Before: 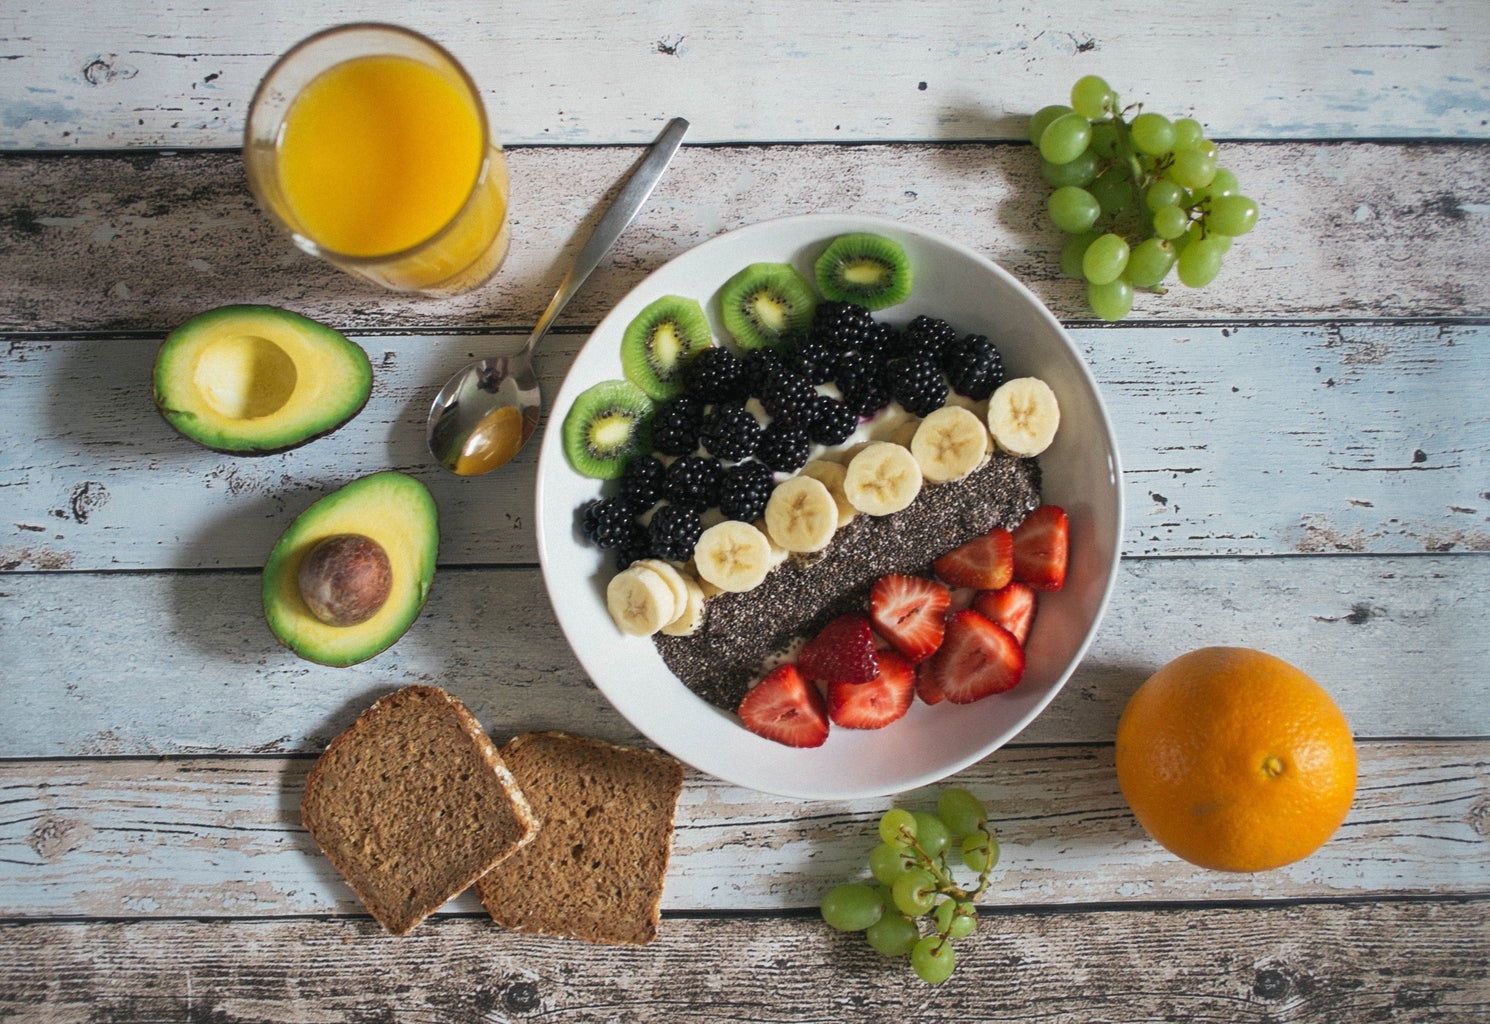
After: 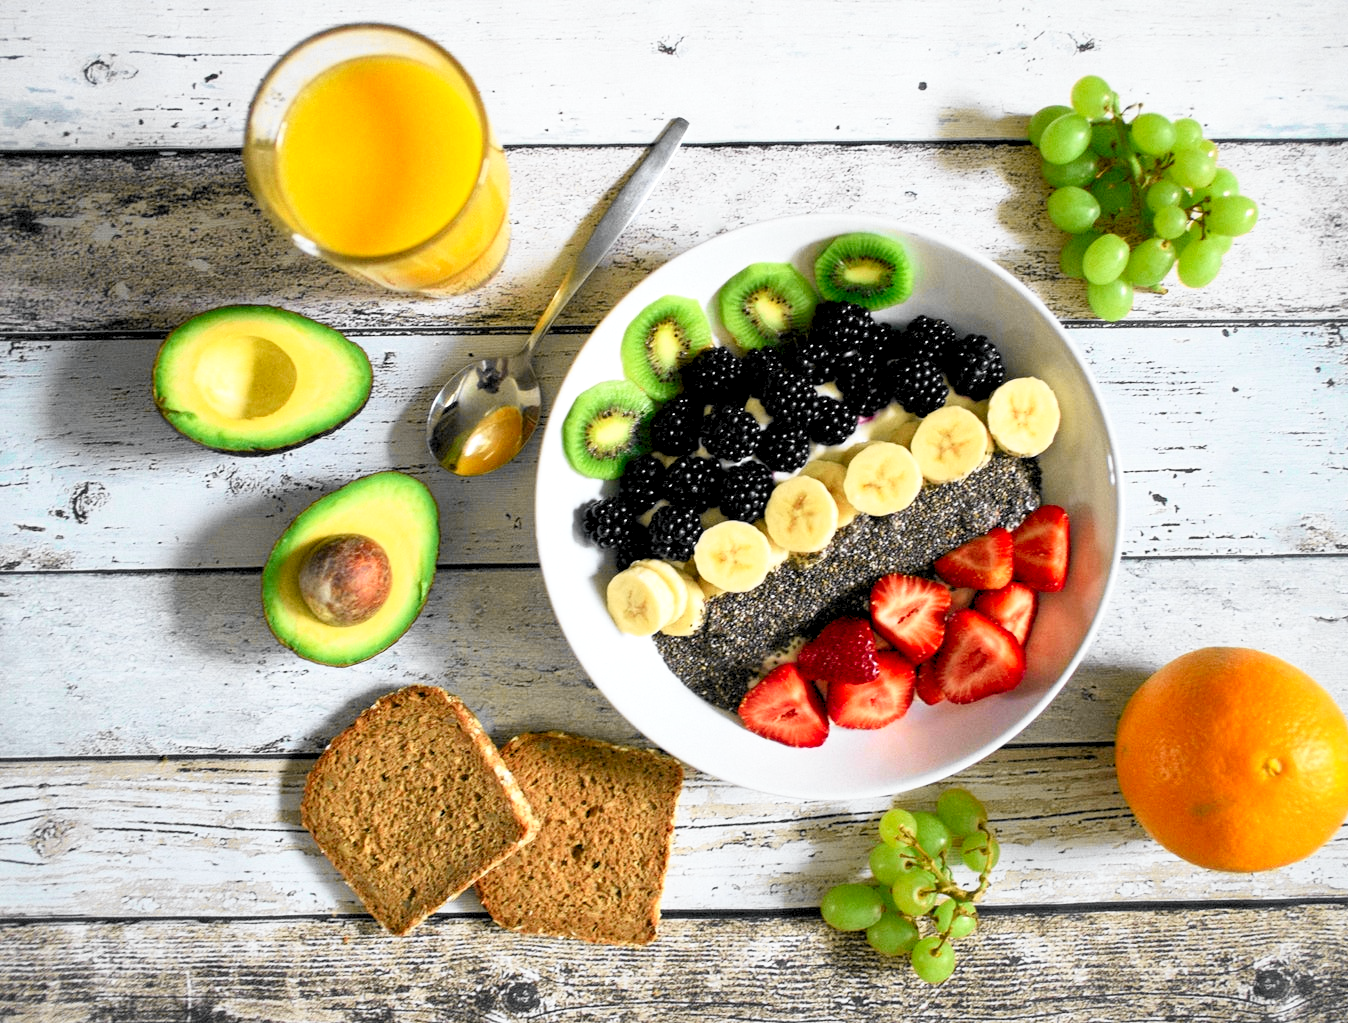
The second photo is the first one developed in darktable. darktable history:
levels: black 3.83%, white 90.64%, levels [0.044, 0.416, 0.908]
crop: right 9.509%, bottom 0.031%
tone curve: curves: ch0 [(0, 0) (0.078, 0.029) (0.265, 0.241) (0.507, 0.56) (0.744, 0.826) (1, 0.948)]; ch1 [(0, 0) (0.346, 0.307) (0.418, 0.383) (0.46, 0.439) (0.482, 0.493) (0.502, 0.5) (0.517, 0.506) (0.55, 0.557) (0.601, 0.637) (0.666, 0.7) (1, 1)]; ch2 [(0, 0) (0.346, 0.34) (0.431, 0.45) (0.485, 0.494) (0.5, 0.498) (0.508, 0.499) (0.532, 0.546) (0.579, 0.628) (0.625, 0.668) (1, 1)], color space Lab, independent channels, preserve colors none
